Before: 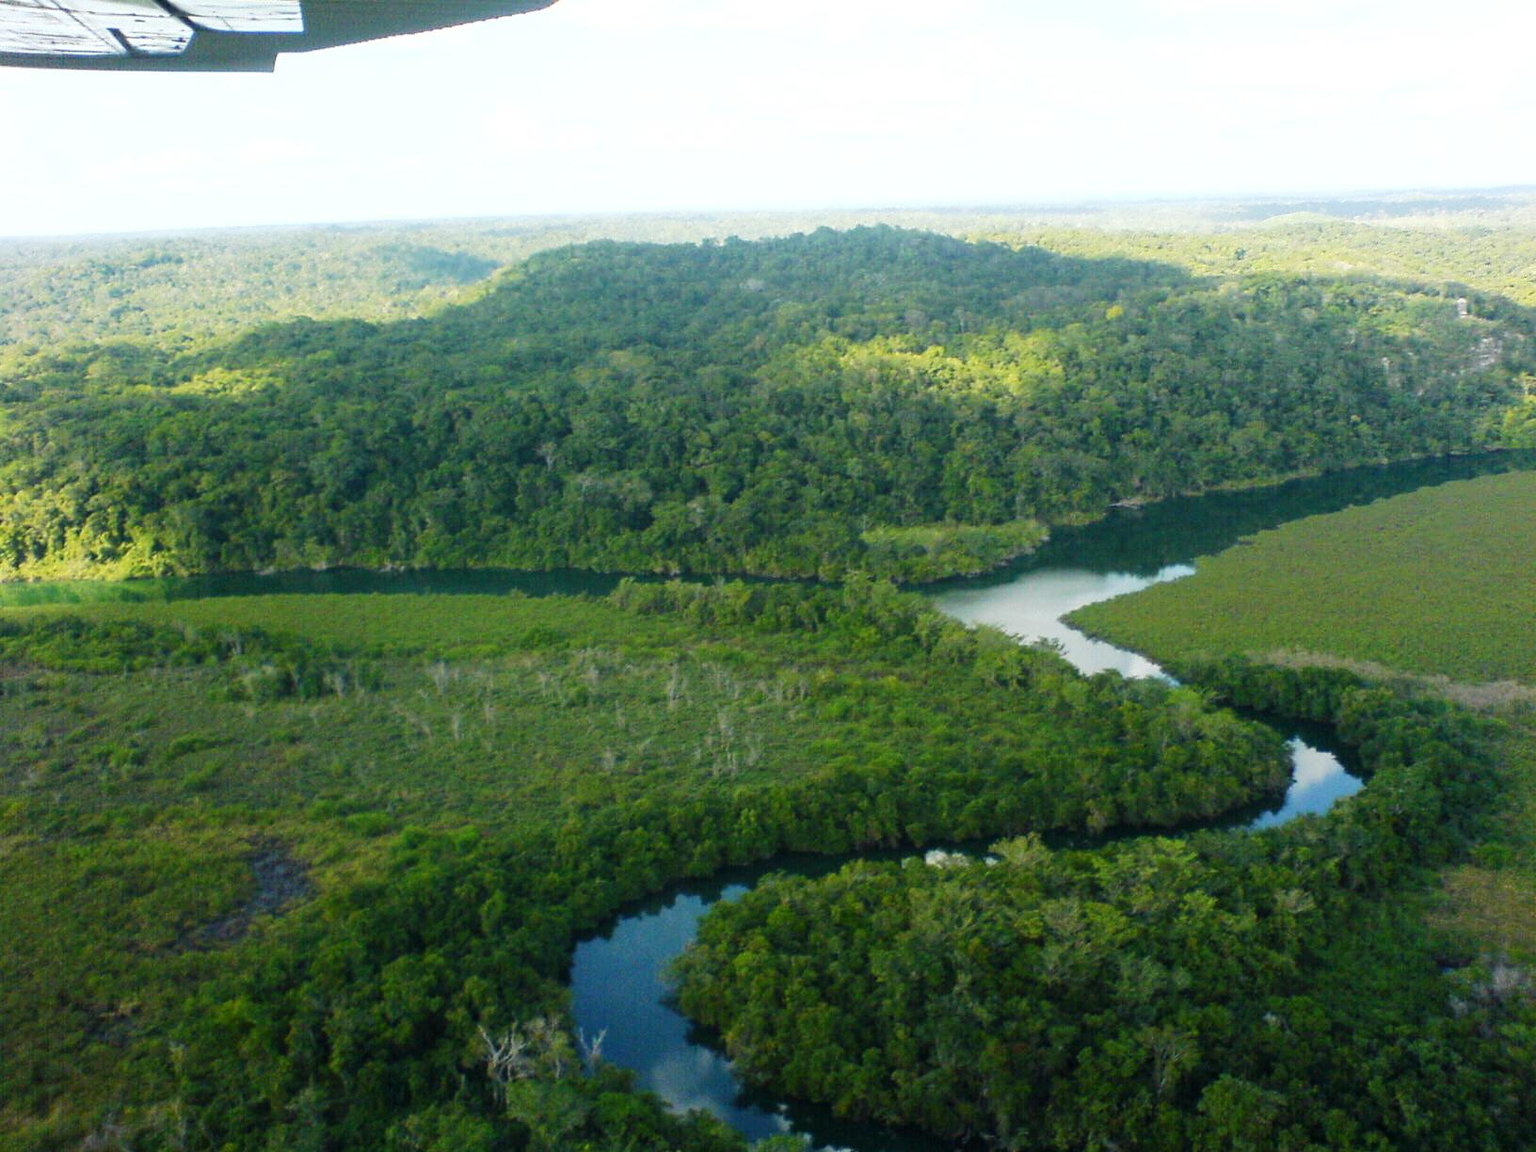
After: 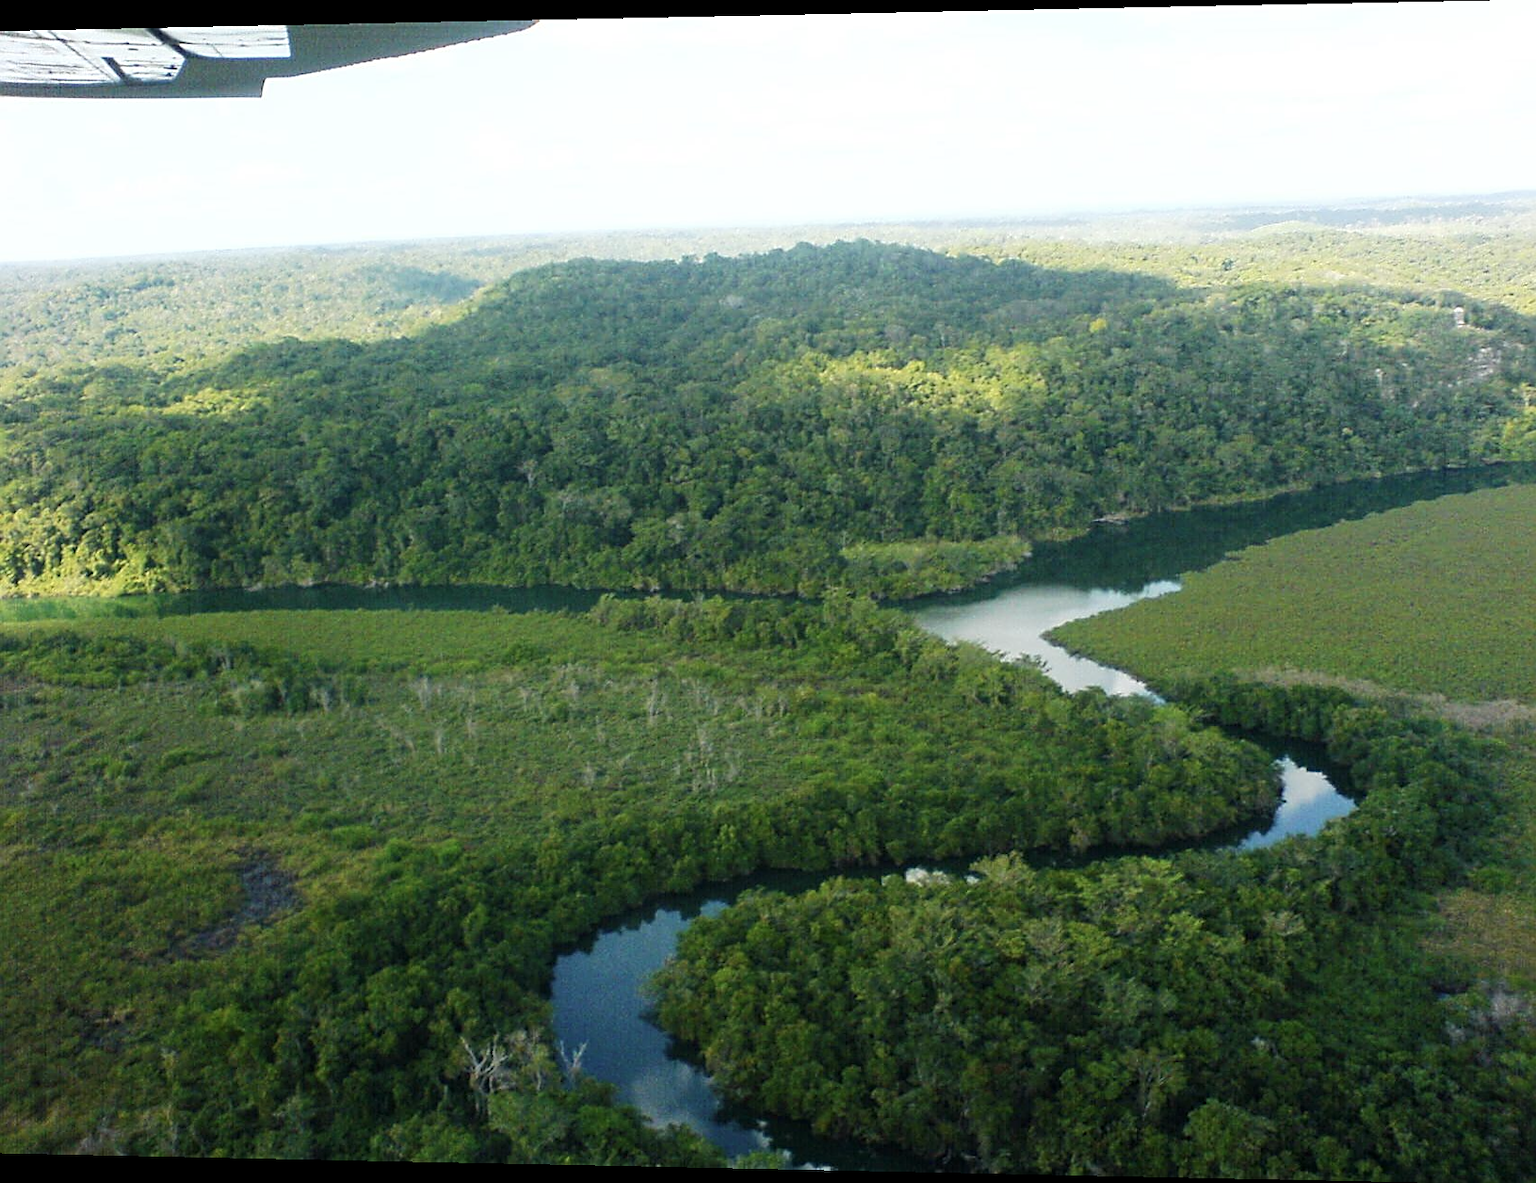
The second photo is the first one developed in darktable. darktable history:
sharpen: on, module defaults
rotate and perspective: lens shift (horizontal) -0.055, automatic cropping off
contrast brightness saturation: saturation -0.17
